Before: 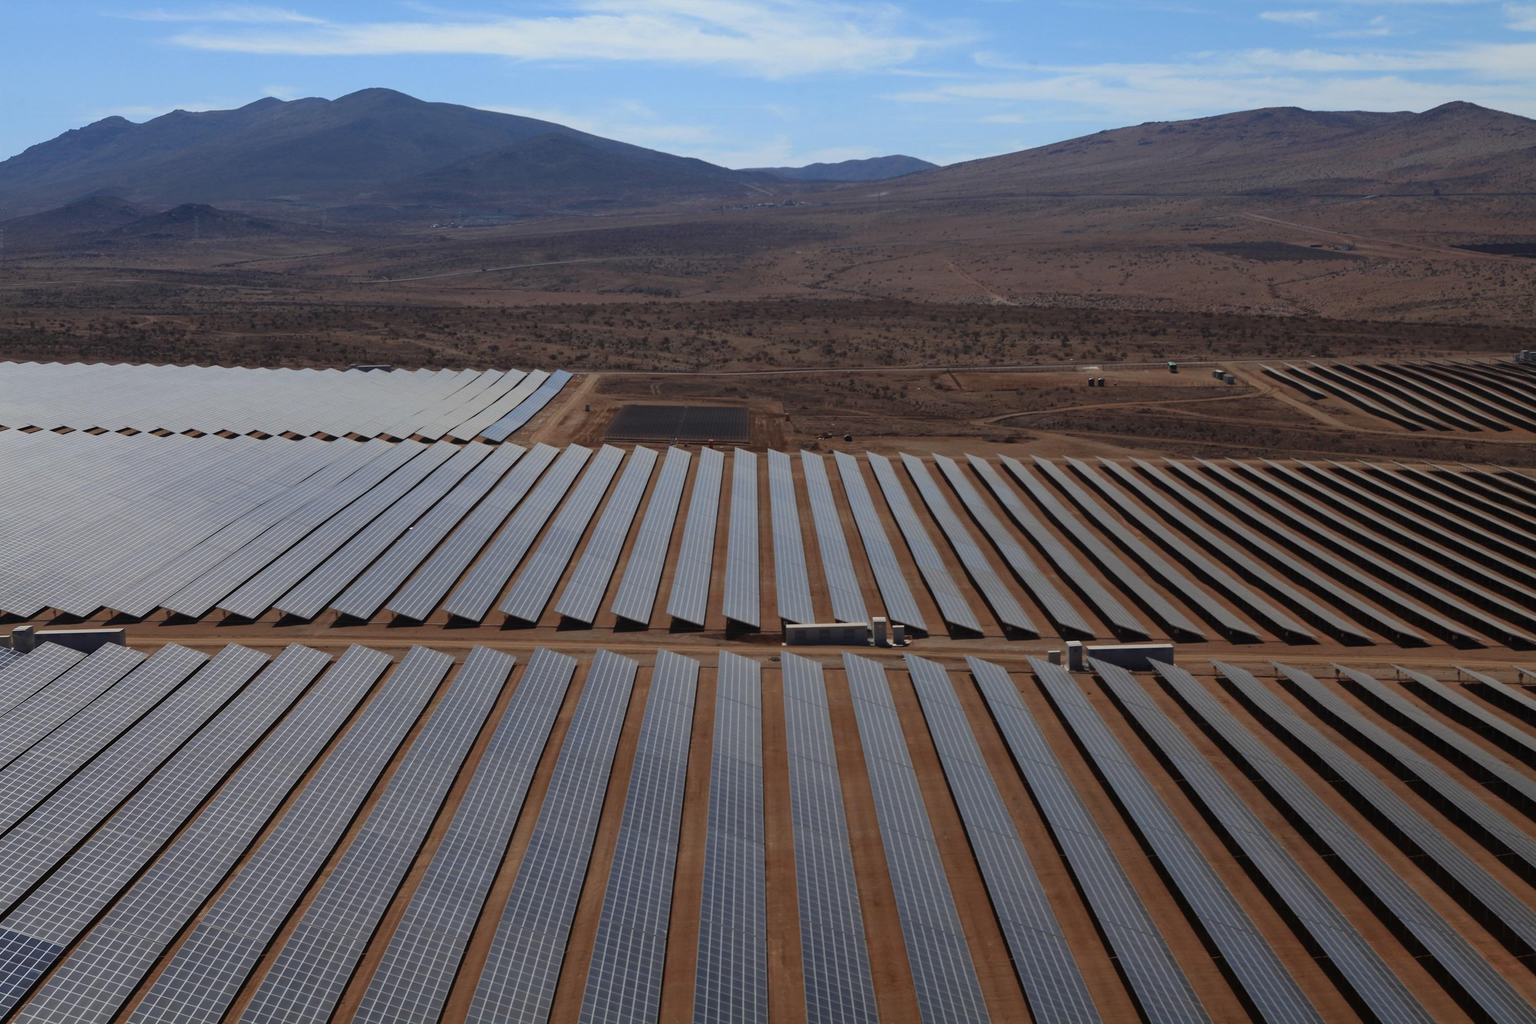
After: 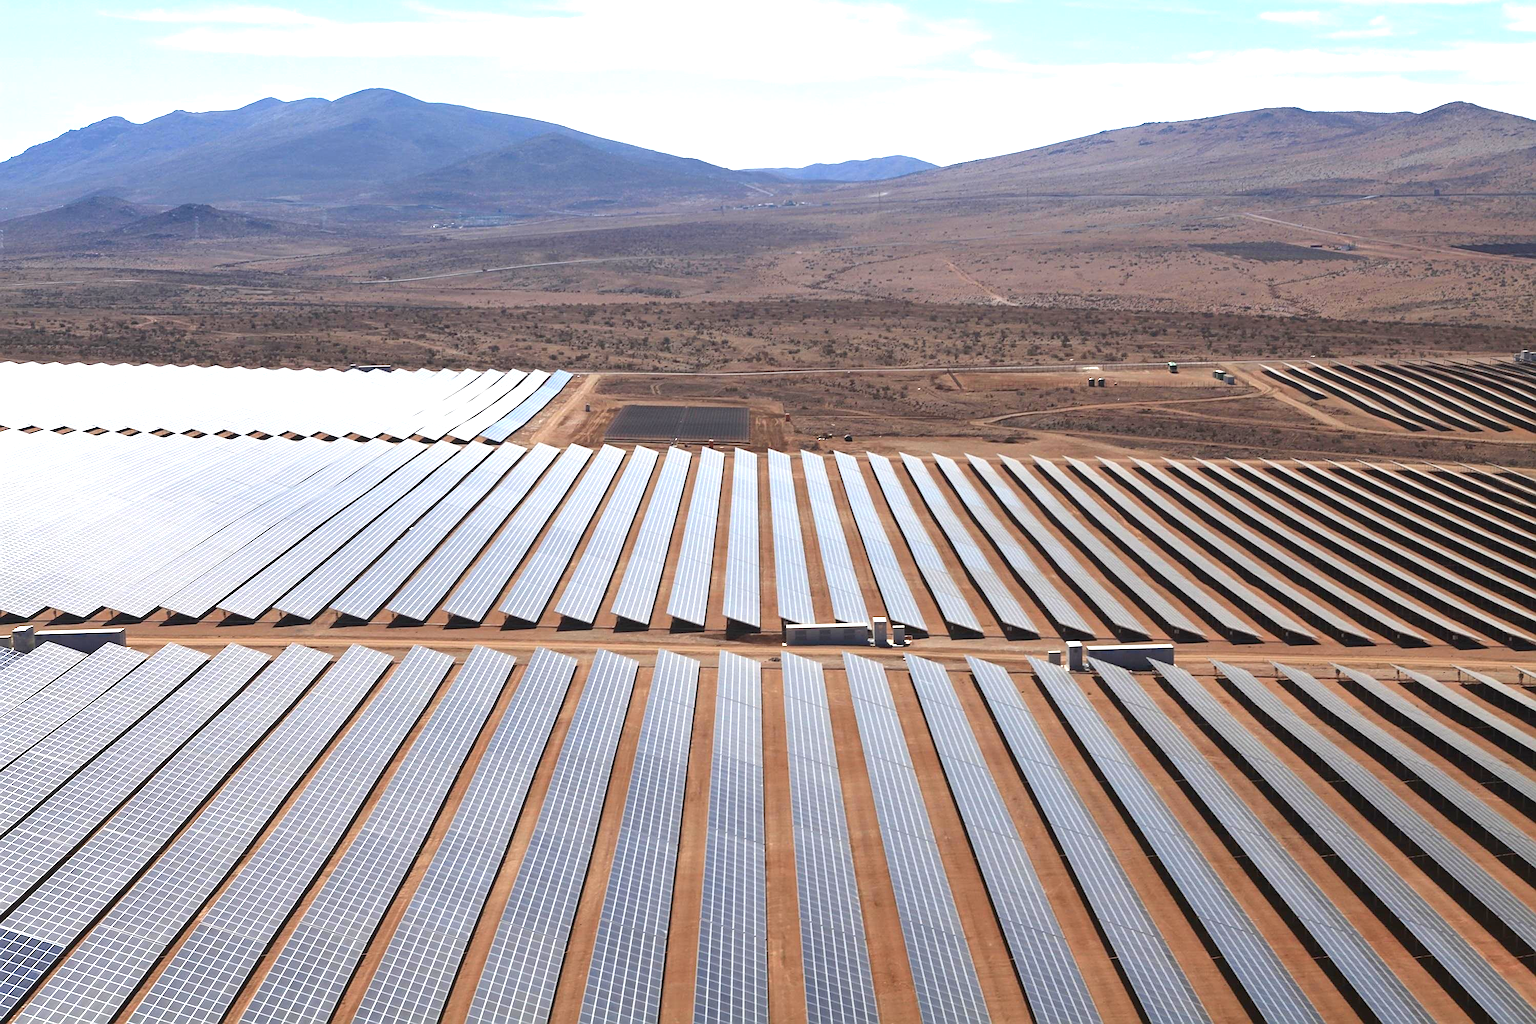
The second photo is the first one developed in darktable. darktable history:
sharpen: on, module defaults
exposure: black level correction 0, exposure 1.75 EV, compensate exposure bias true, compensate highlight preservation false
